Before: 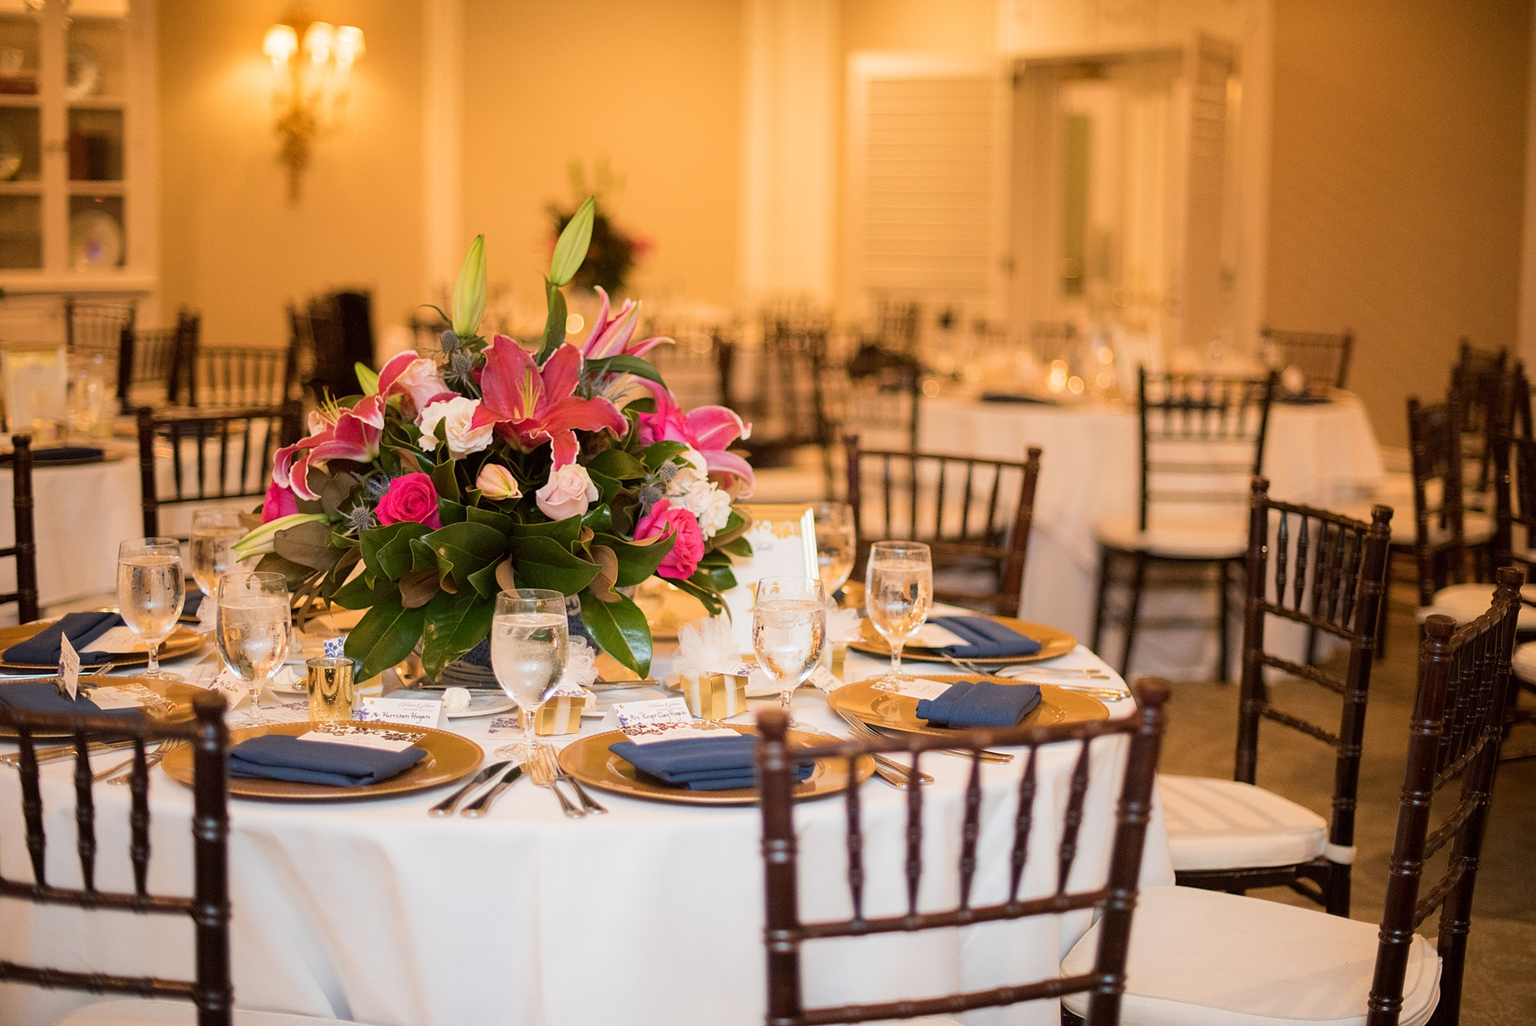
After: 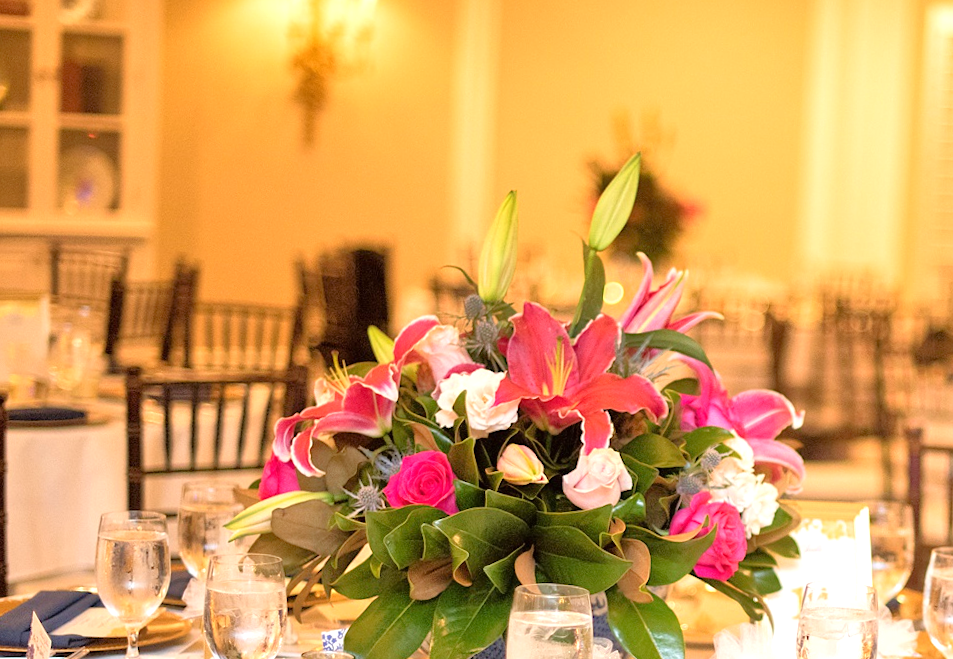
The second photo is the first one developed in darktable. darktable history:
rotate and perspective: rotation 2.27°, automatic cropping off
exposure: exposure 0.566 EV, compensate highlight preservation false
crop and rotate: left 3.047%, top 7.509%, right 42.236%, bottom 37.598%
tone equalizer: -7 EV 0.15 EV, -6 EV 0.6 EV, -5 EV 1.15 EV, -4 EV 1.33 EV, -3 EV 1.15 EV, -2 EV 0.6 EV, -1 EV 0.15 EV, mask exposure compensation -0.5 EV
